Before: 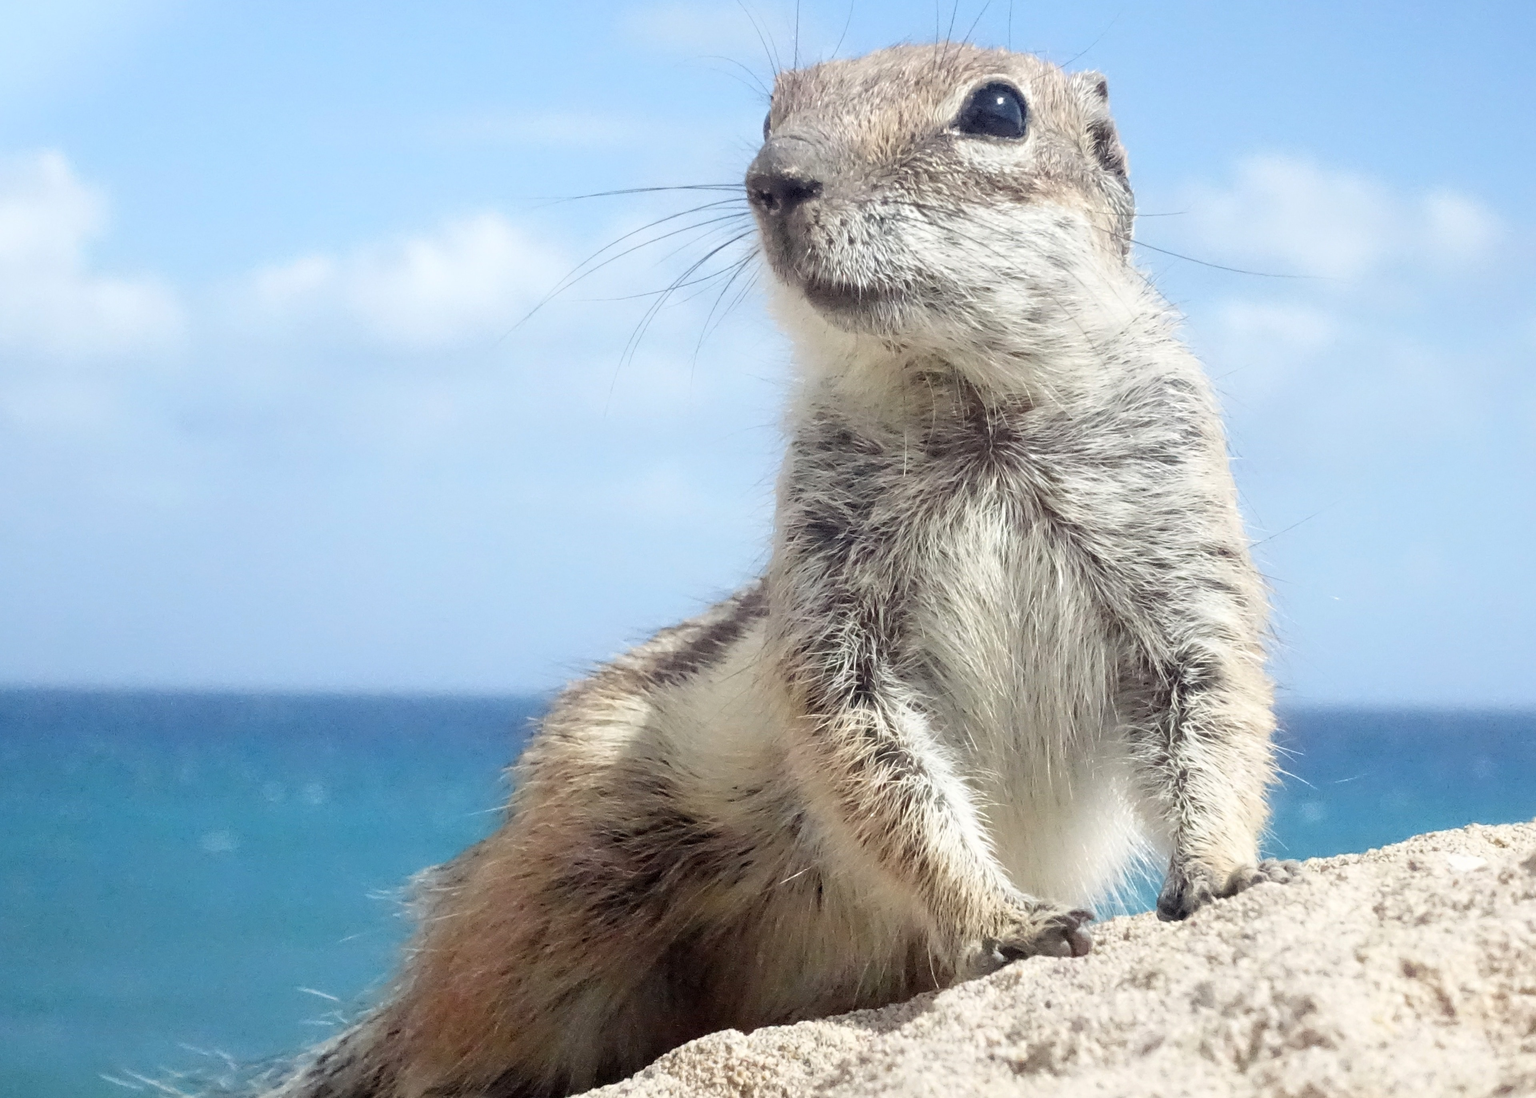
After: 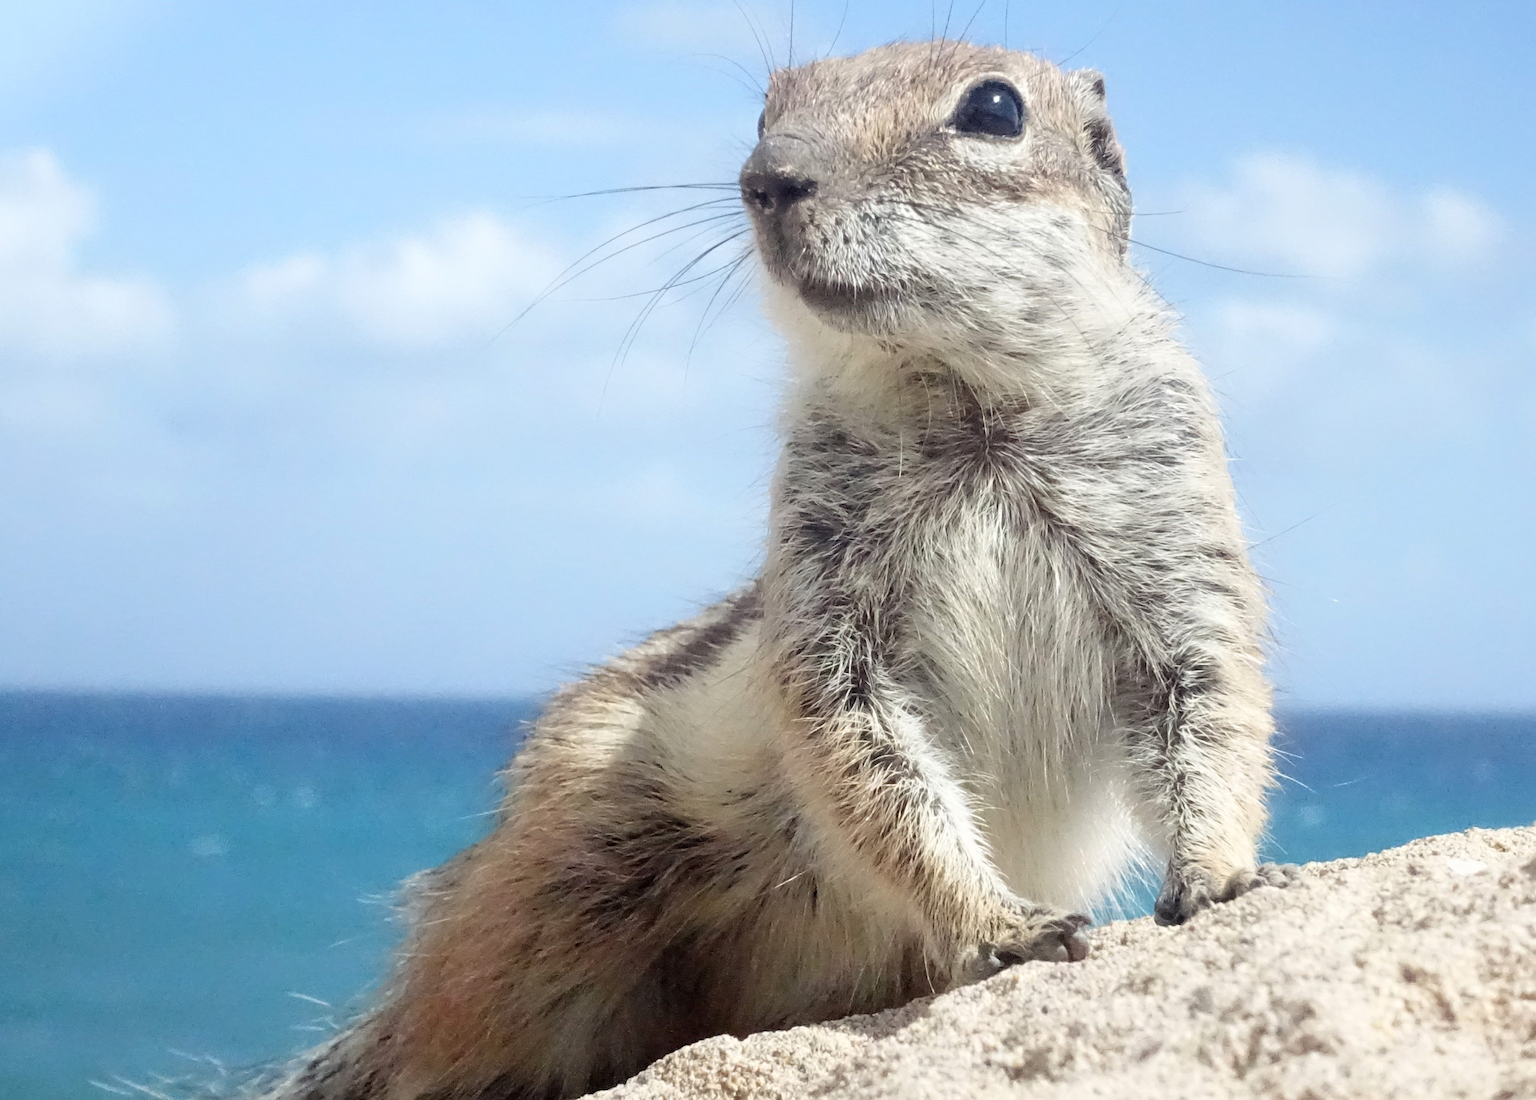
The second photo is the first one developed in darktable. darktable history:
crop and rotate: left 0.795%, top 0.256%, bottom 0.27%
